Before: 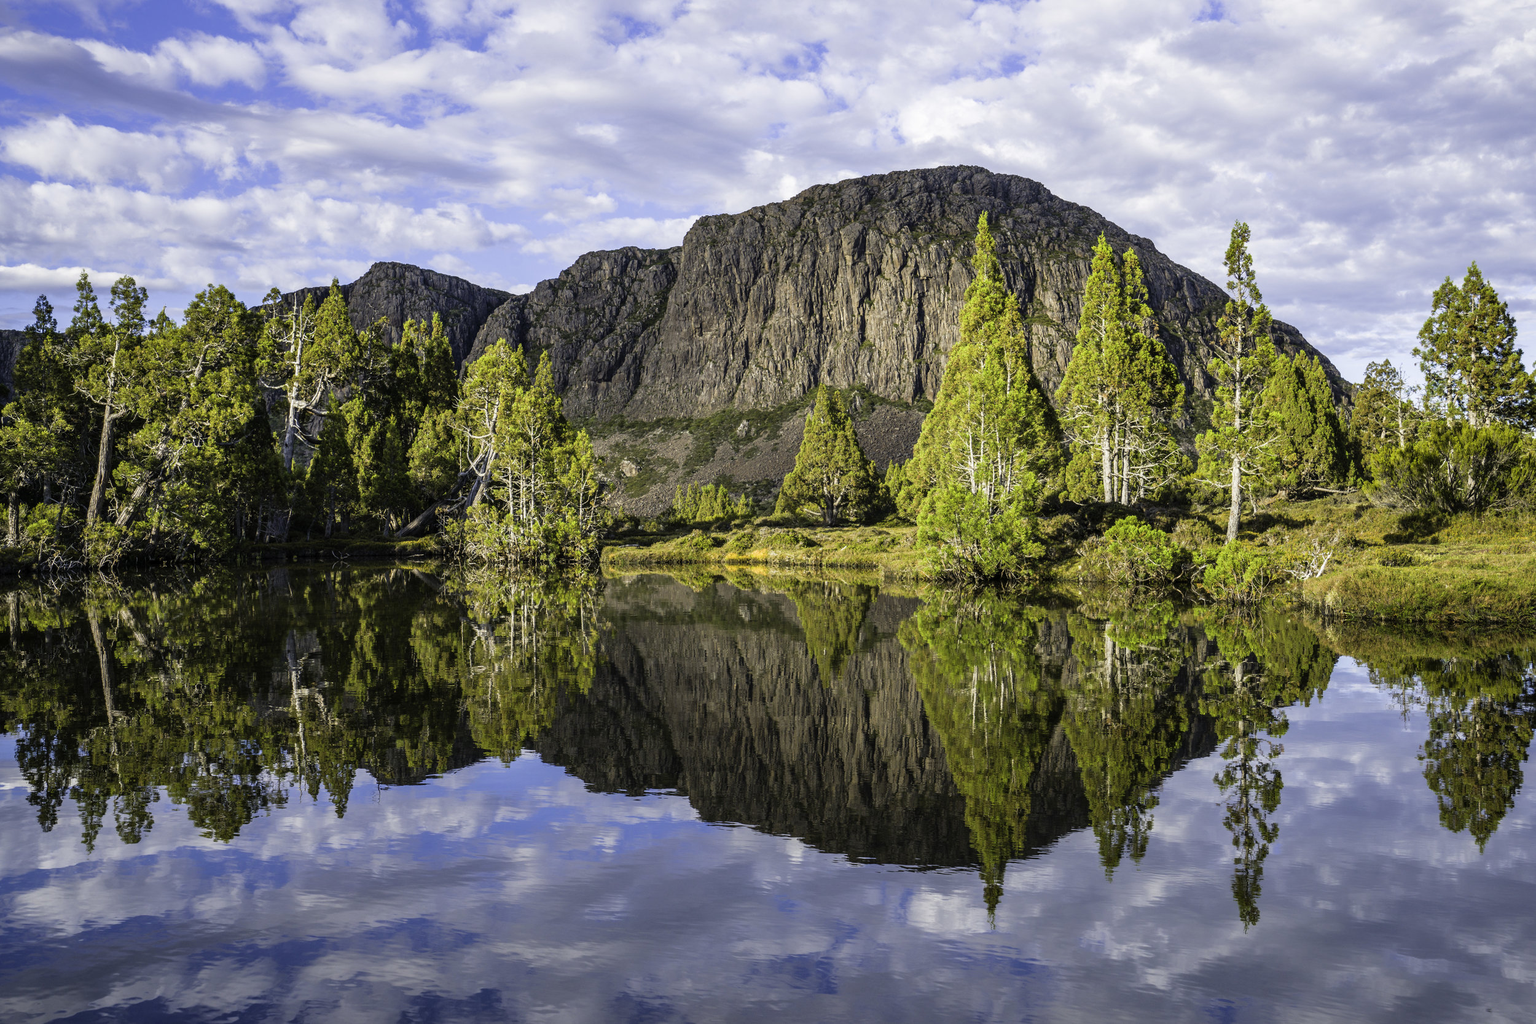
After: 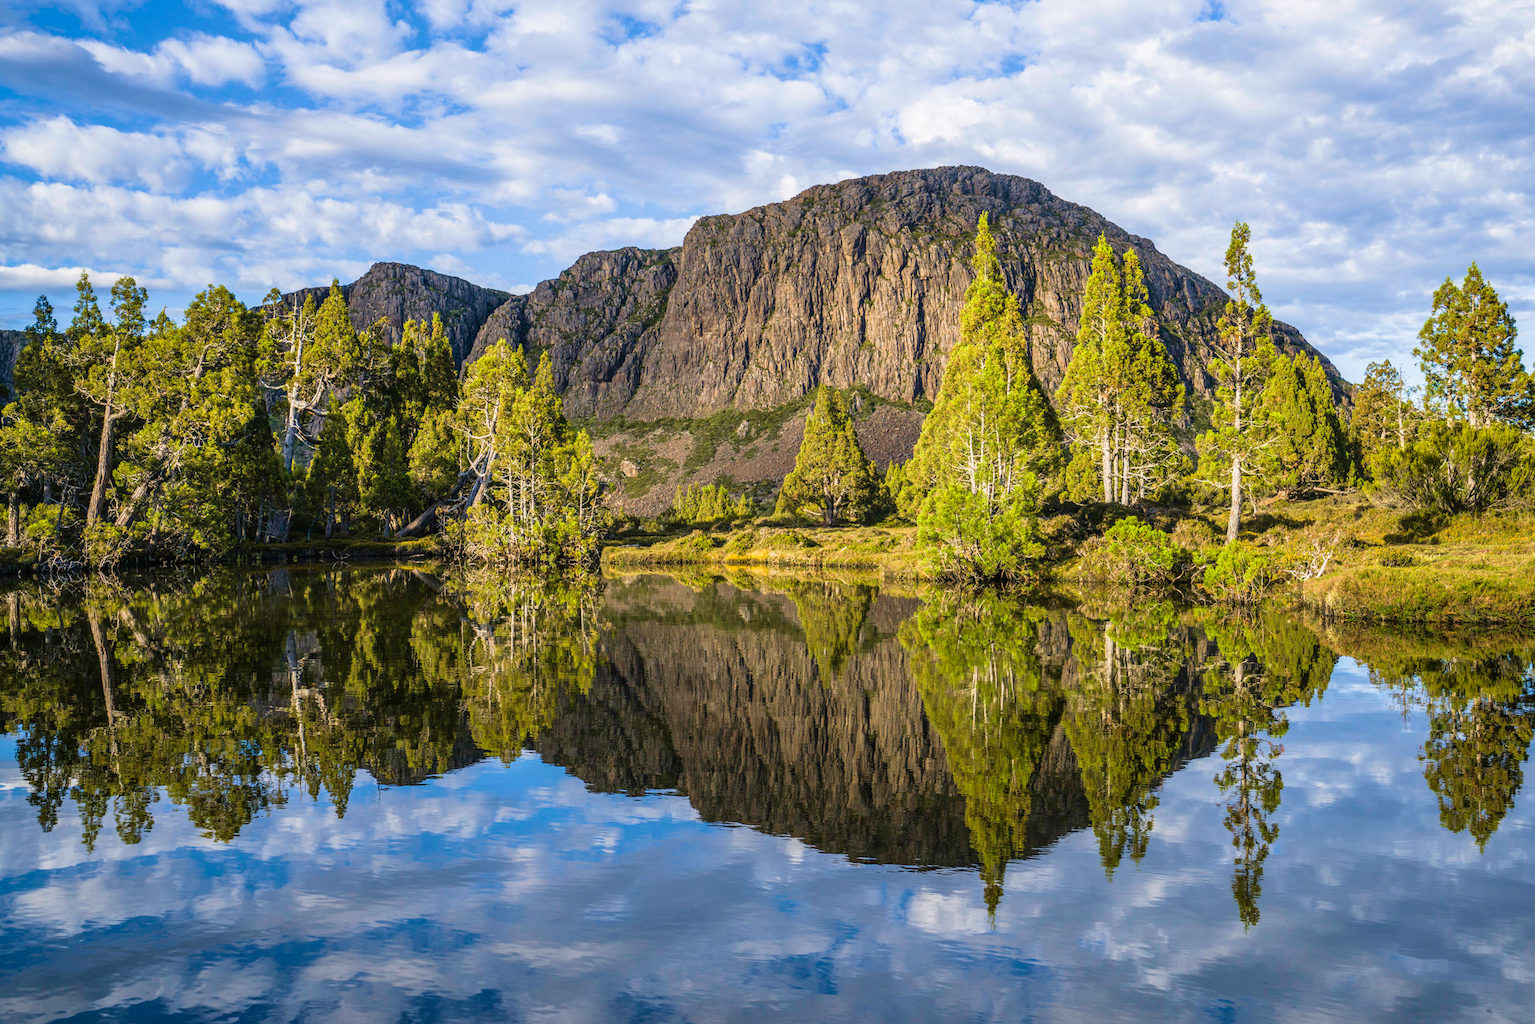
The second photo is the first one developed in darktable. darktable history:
velvia: strength 45%
local contrast: detail 110%
